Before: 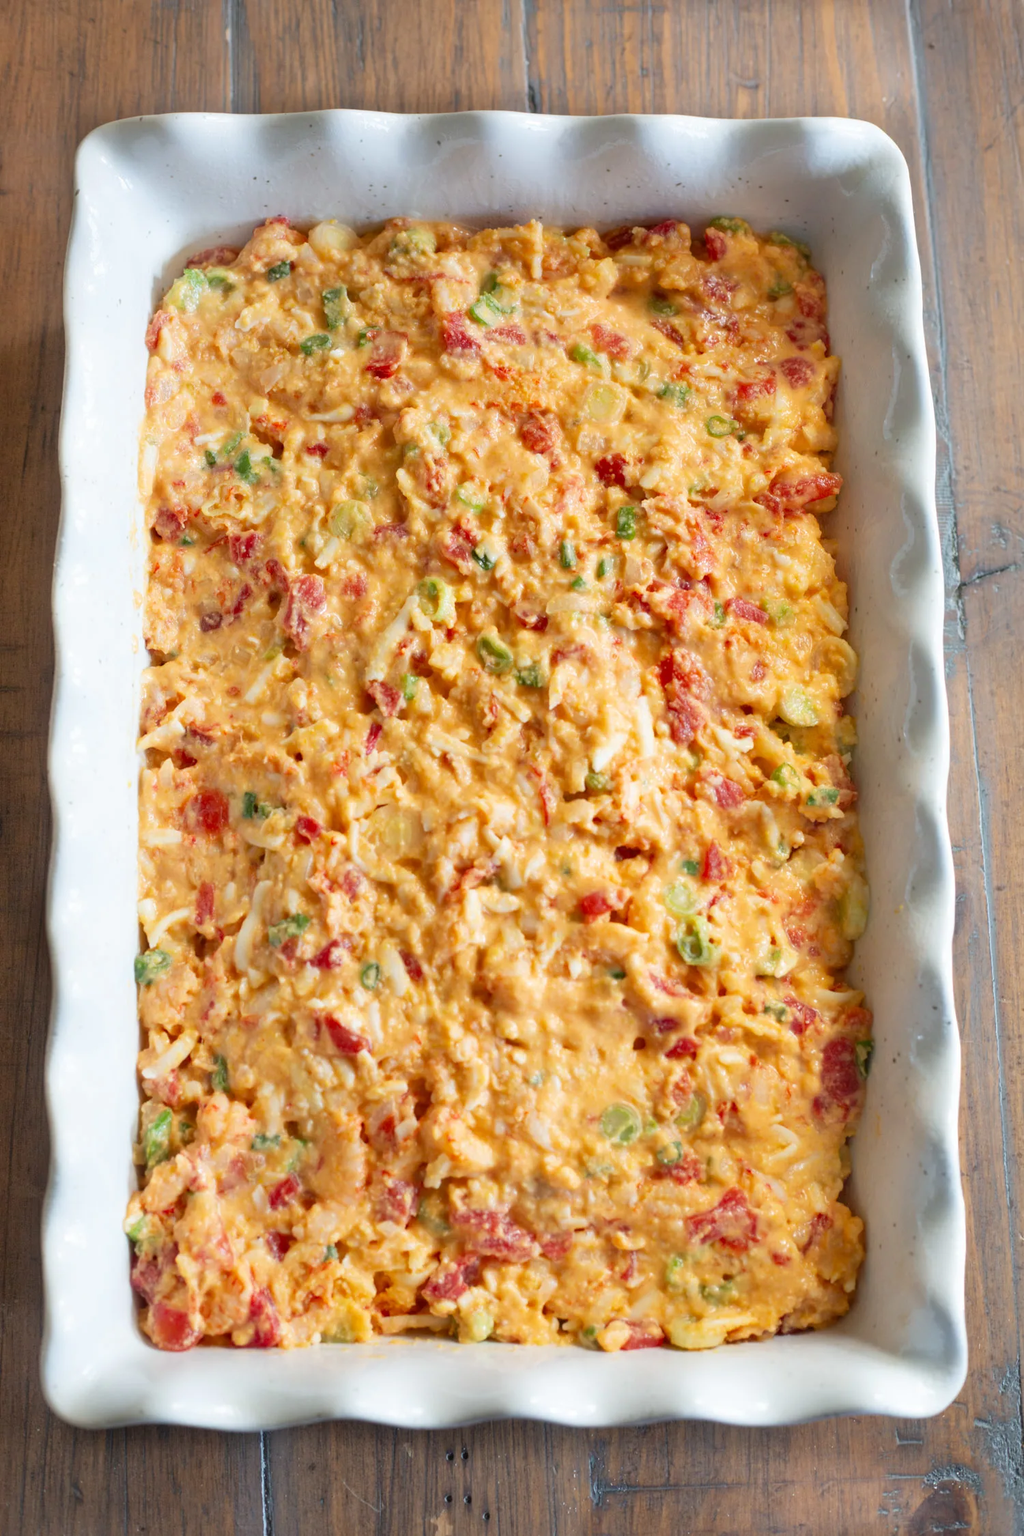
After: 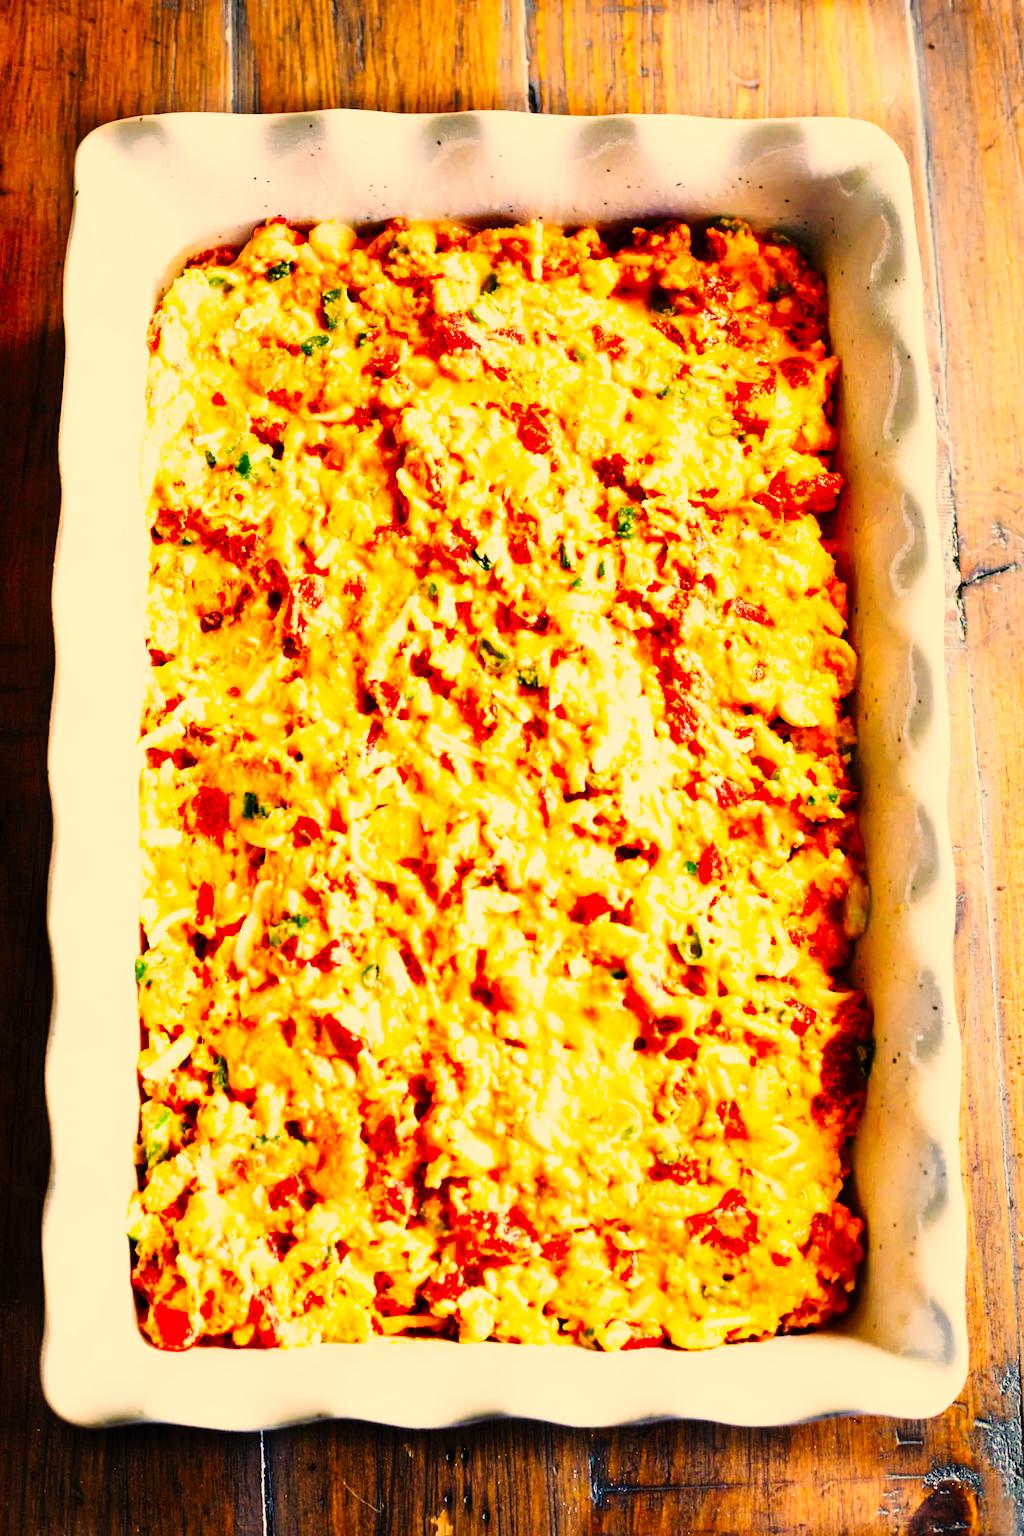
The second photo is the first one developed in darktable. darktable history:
filmic rgb: black relative exposure -6.3 EV, white relative exposure 2.8 EV, threshold 3 EV, target black luminance 0%, hardness 4.6, latitude 67.35%, contrast 1.292, shadows ↔ highlights balance -3.5%, preserve chrominance no, color science v4 (2020), contrast in shadows soft, enable highlight reconstruction true
color correction: highlights a* 15, highlights b* 31.55
tone curve: curves: ch0 [(0, 0) (0.003, 0.005) (0.011, 0.008) (0.025, 0.01) (0.044, 0.014) (0.069, 0.017) (0.1, 0.022) (0.136, 0.028) (0.177, 0.037) (0.224, 0.049) (0.277, 0.091) (0.335, 0.168) (0.399, 0.292) (0.468, 0.463) (0.543, 0.637) (0.623, 0.792) (0.709, 0.903) (0.801, 0.963) (0.898, 0.985) (1, 1)], preserve colors none
